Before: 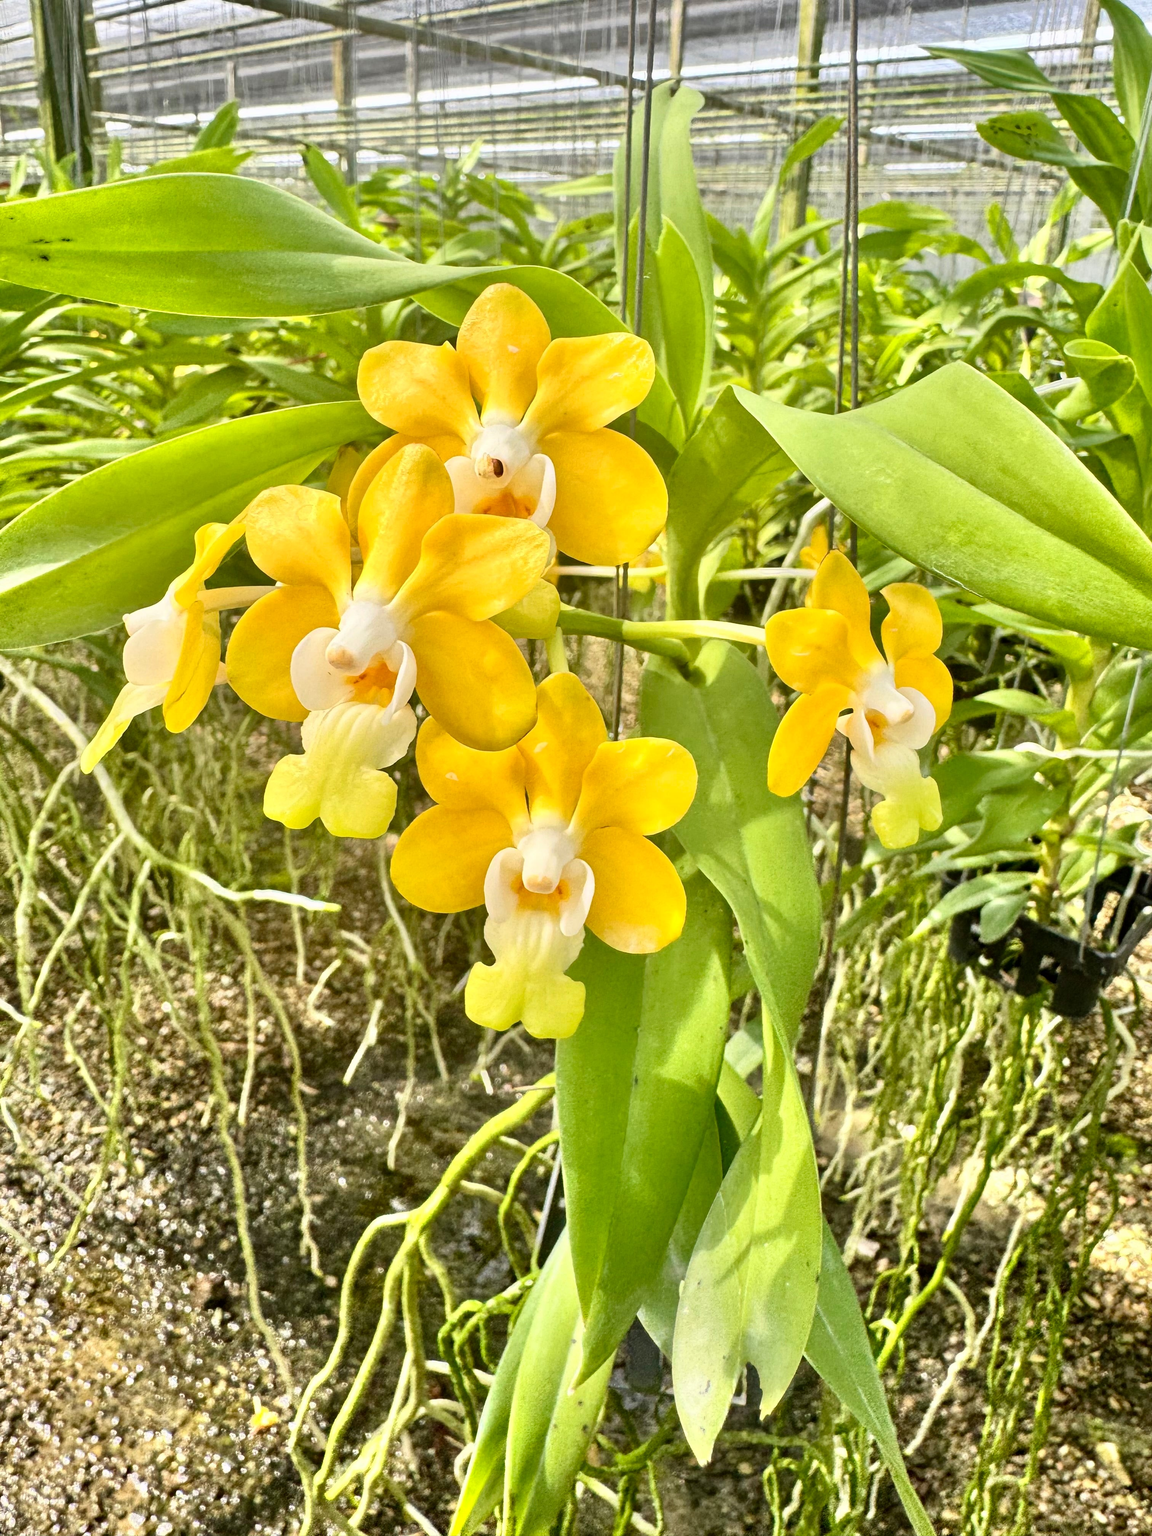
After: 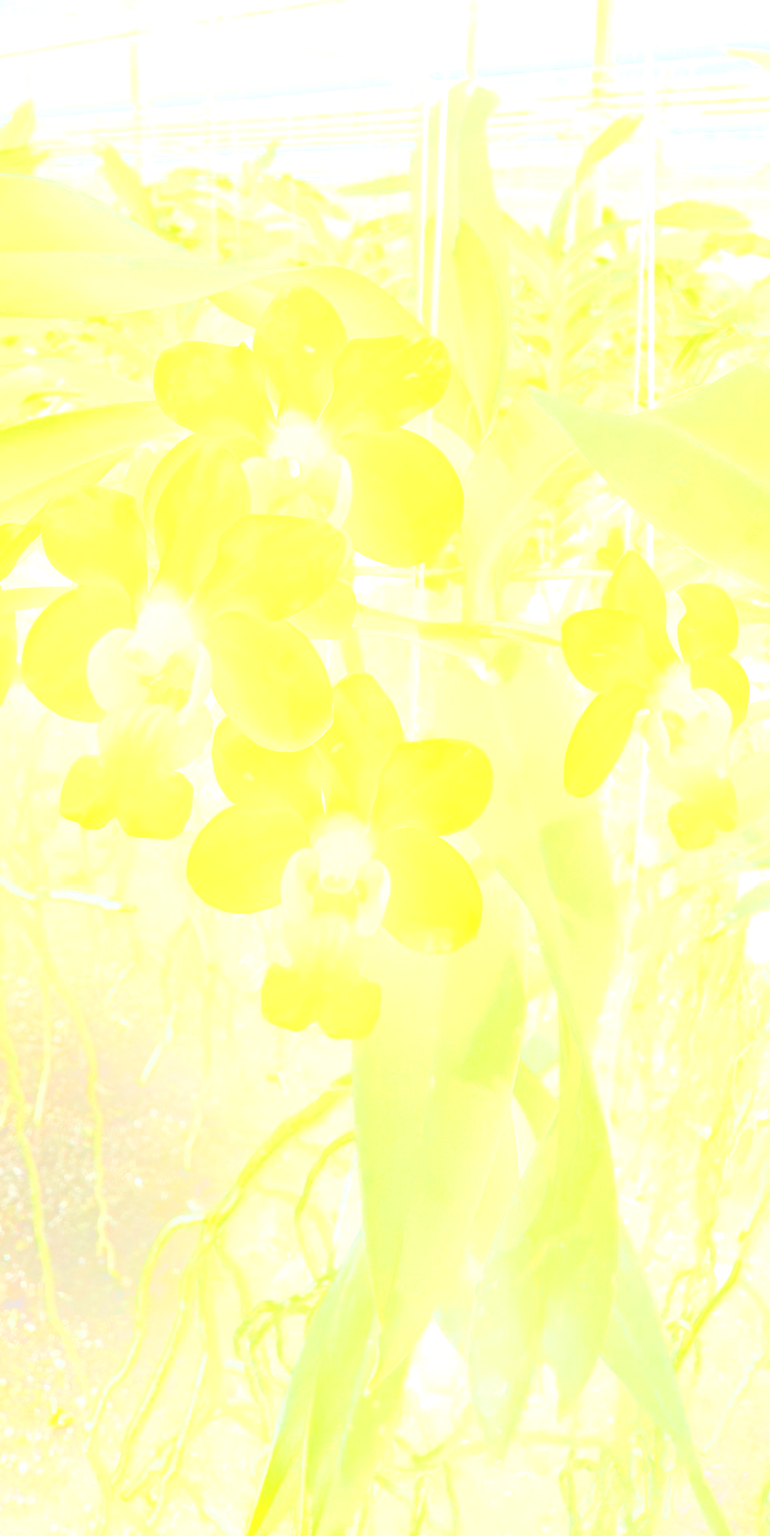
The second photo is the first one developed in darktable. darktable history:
bloom: size 85%, threshold 5%, strength 85%
color correction: highlights a* -2.73, highlights b* -2.09, shadows a* 2.41, shadows b* 2.73
crop and rotate: left 17.732%, right 15.423%
